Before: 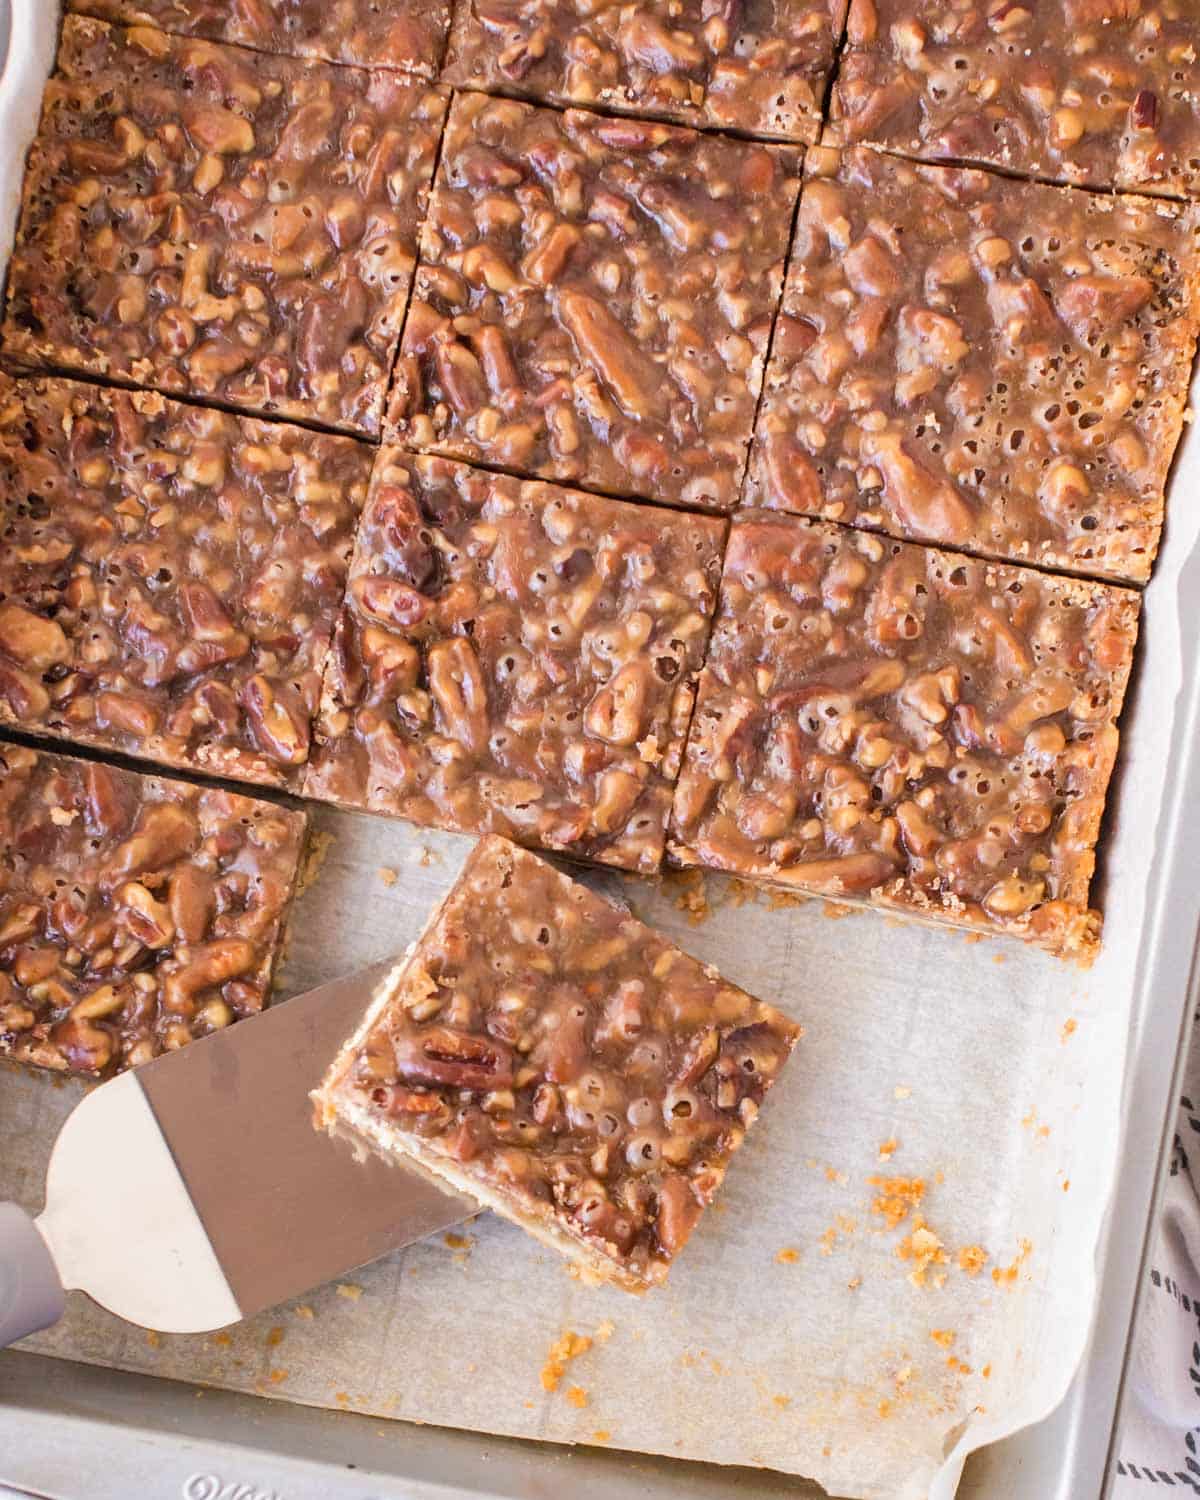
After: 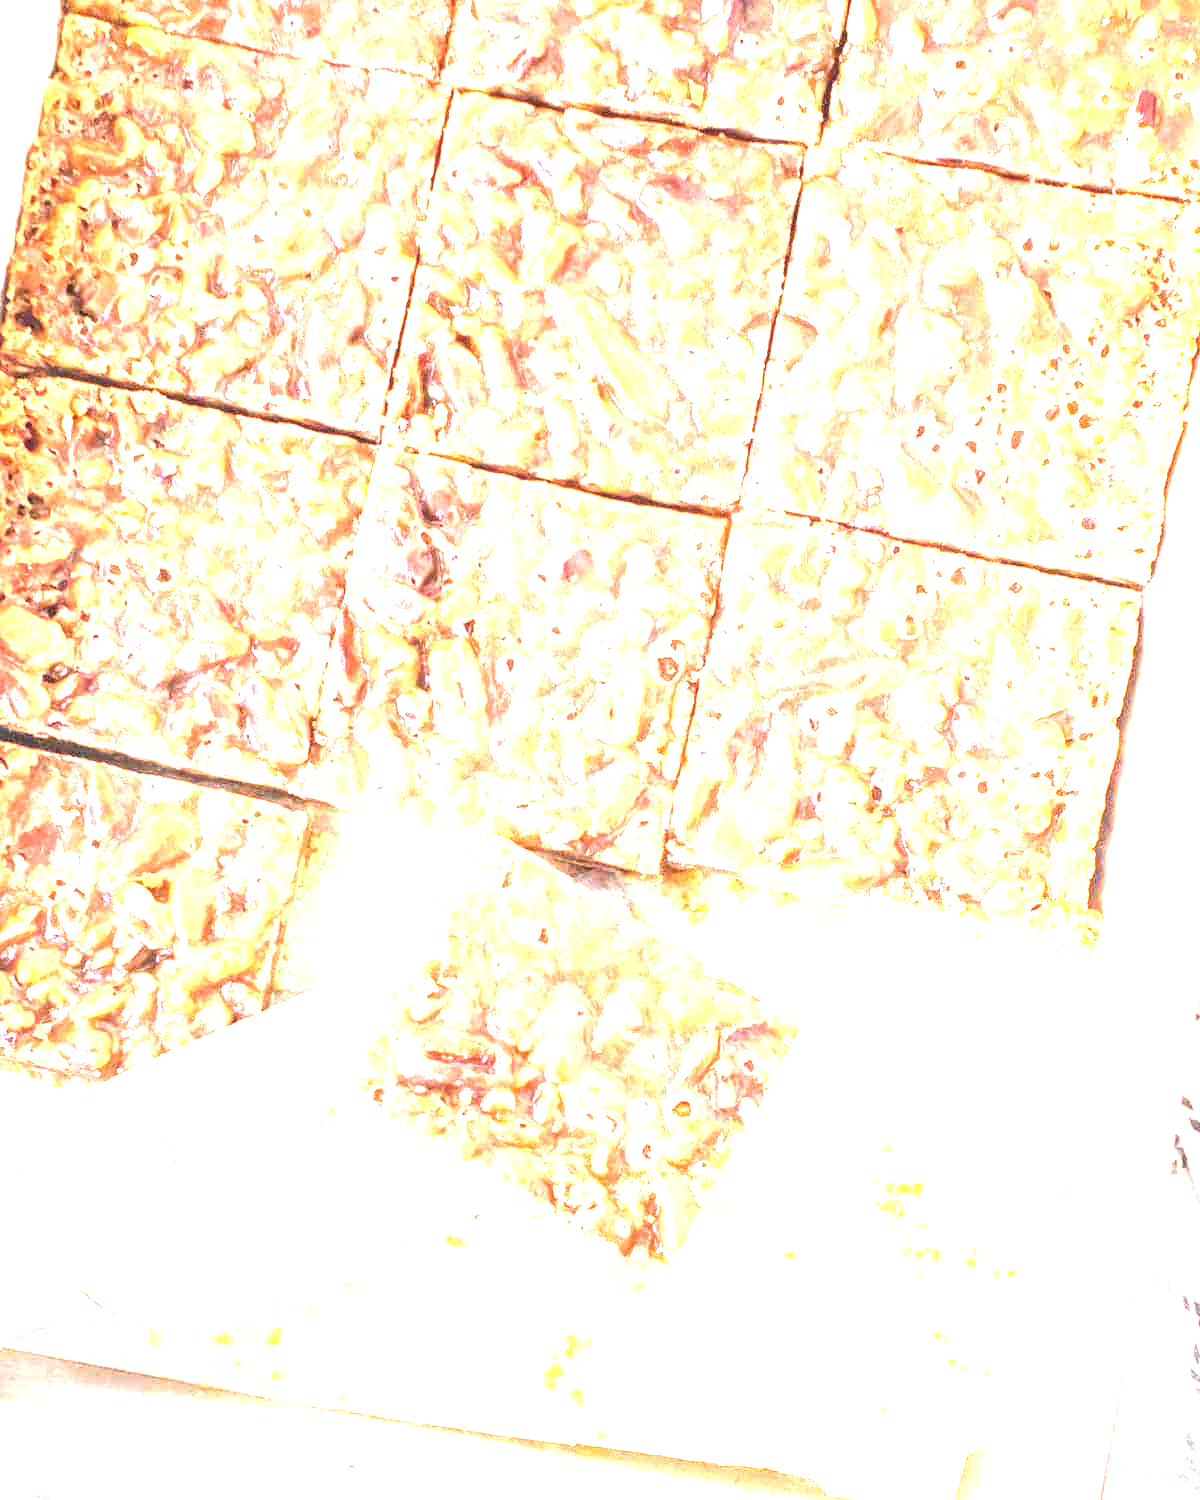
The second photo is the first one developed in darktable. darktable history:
local contrast: detail 110%
exposure: exposure 3.034 EV, compensate highlight preservation false
